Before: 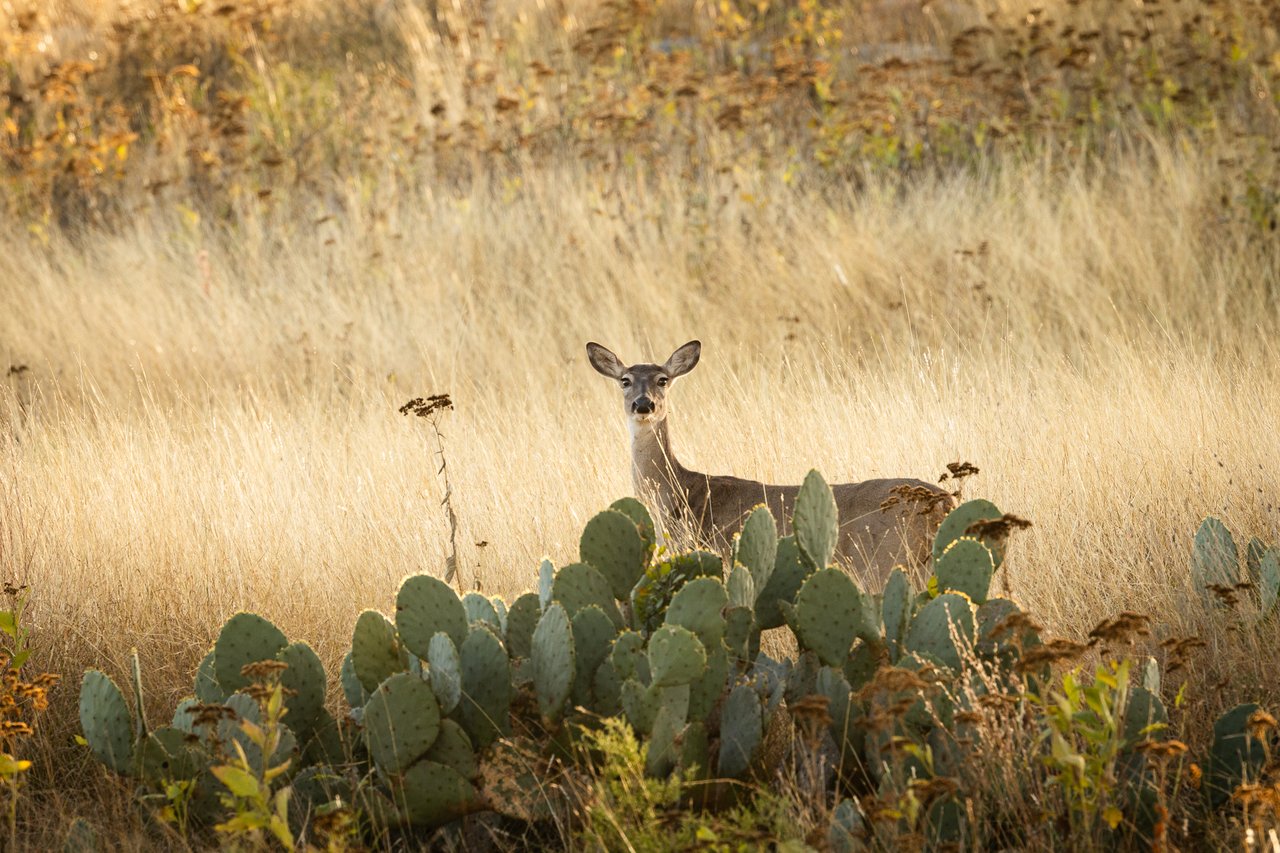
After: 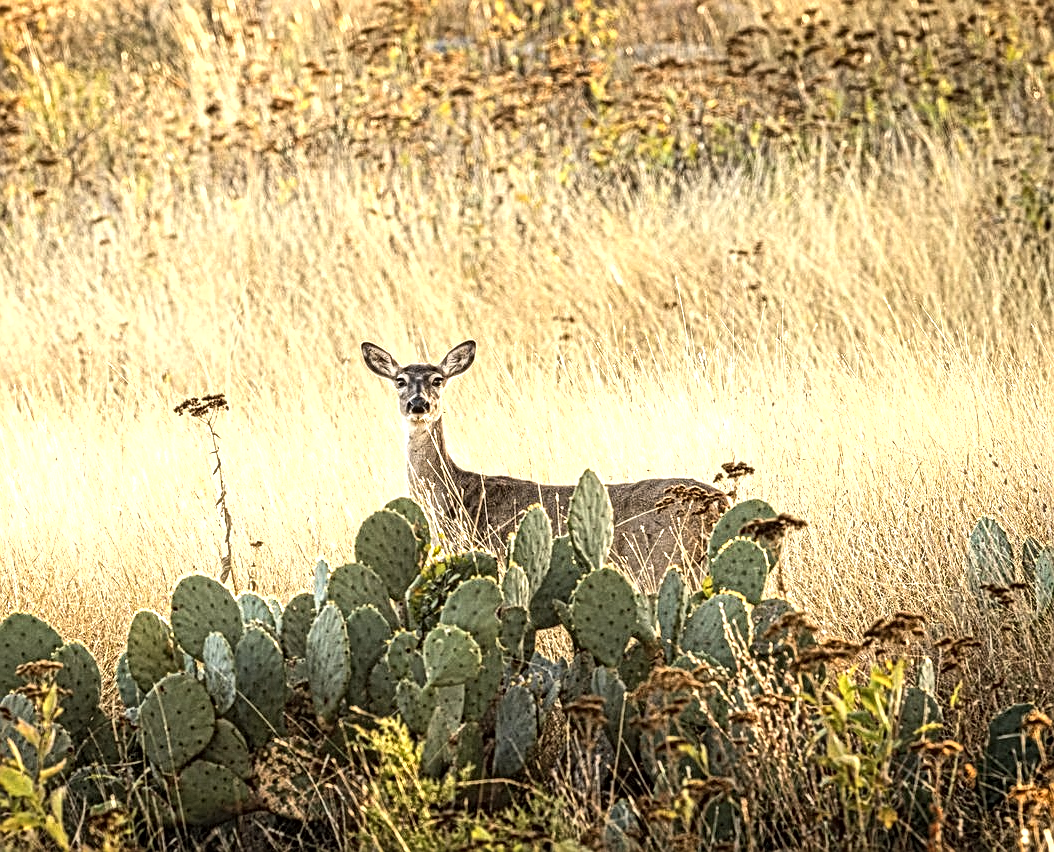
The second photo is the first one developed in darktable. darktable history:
crop: left 17.632%, bottom 0.047%
tone equalizer: -8 EV -0.713 EV, -7 EV -0.675 EV, -6 EV -0.563 EV, -5 EV -0.386 EV, -3 EV 0.39 EV, -2 EV 0.6 EV, -1 EV 0.701 EV, +0 EV 0.724 EV, edges refinement/feathering 500, mask exposure compensation -1.57 EV, preserve details no
local contrast: mode bilateral grid, contrast 21, coarseness 3, detail 300%, midtone range 0.2
contrast brightness saturation: brightness 0.142
